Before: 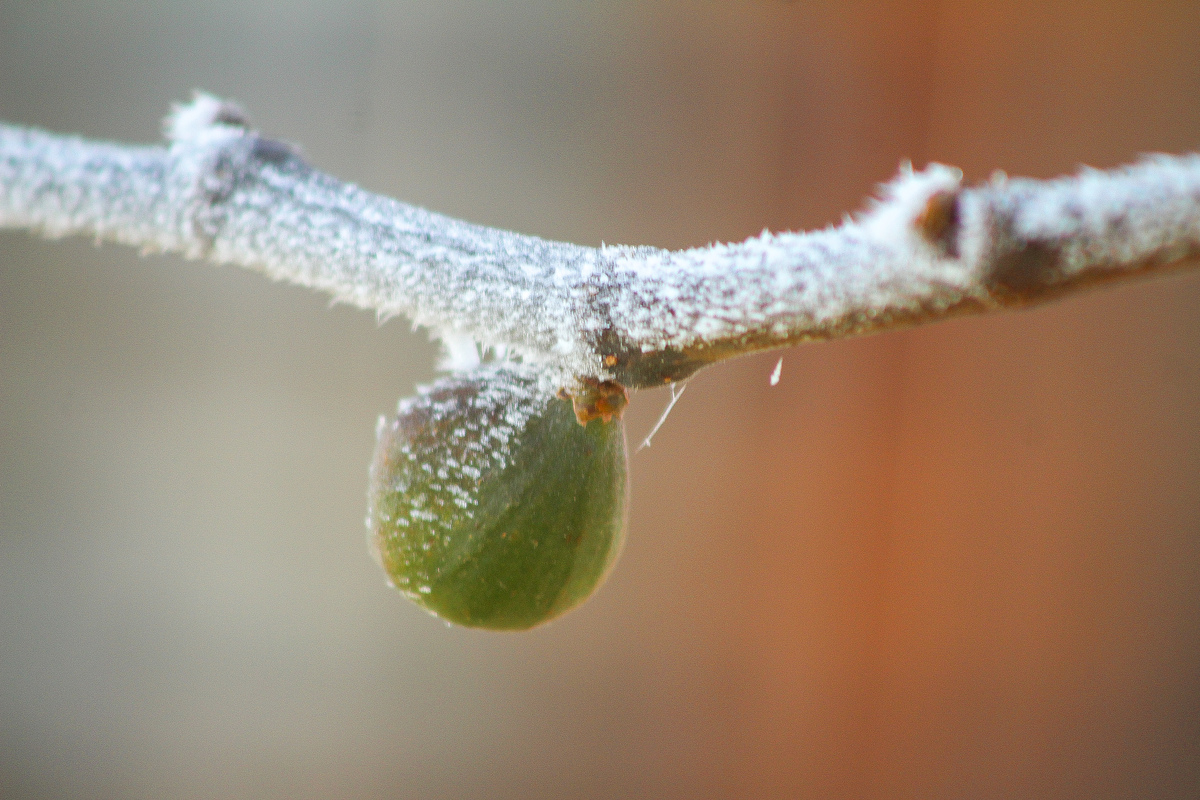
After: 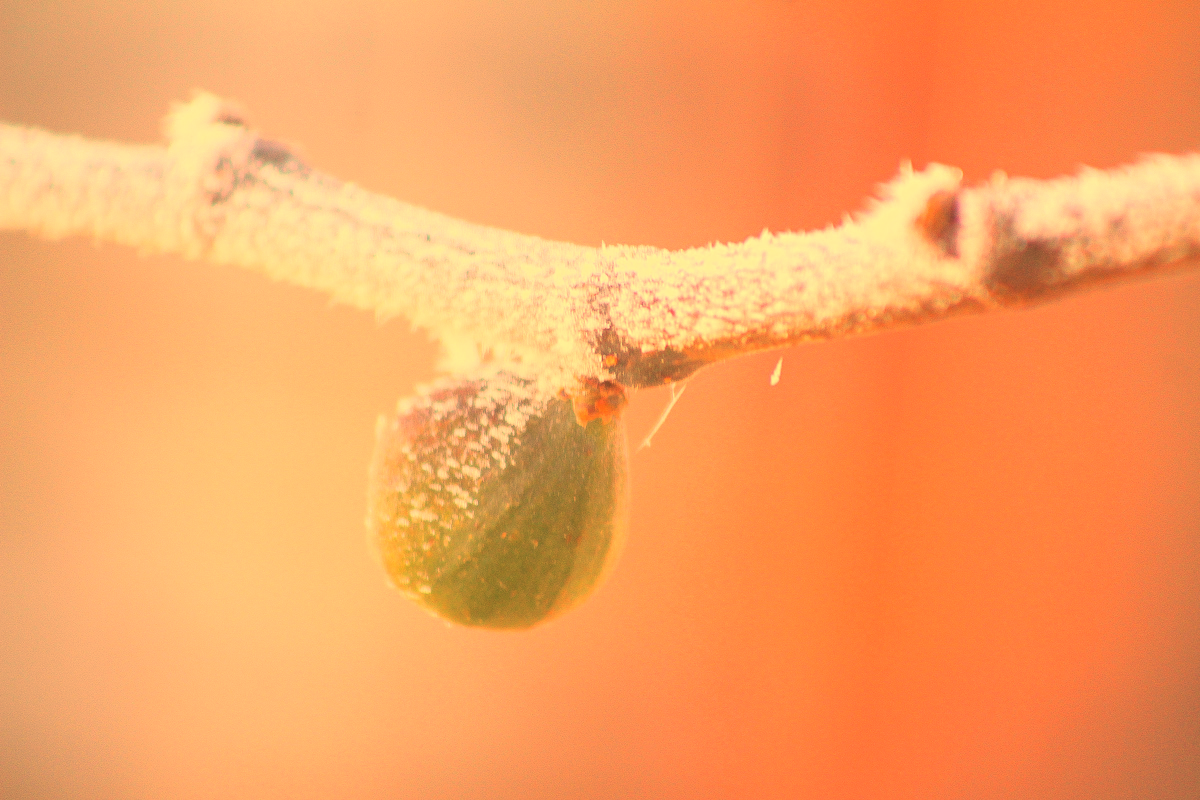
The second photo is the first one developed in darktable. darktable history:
contrast brightness saturation: contrast 0.1, brightness 0.3, saturation 0.14
white balance: red 1.467, blue 0.684
